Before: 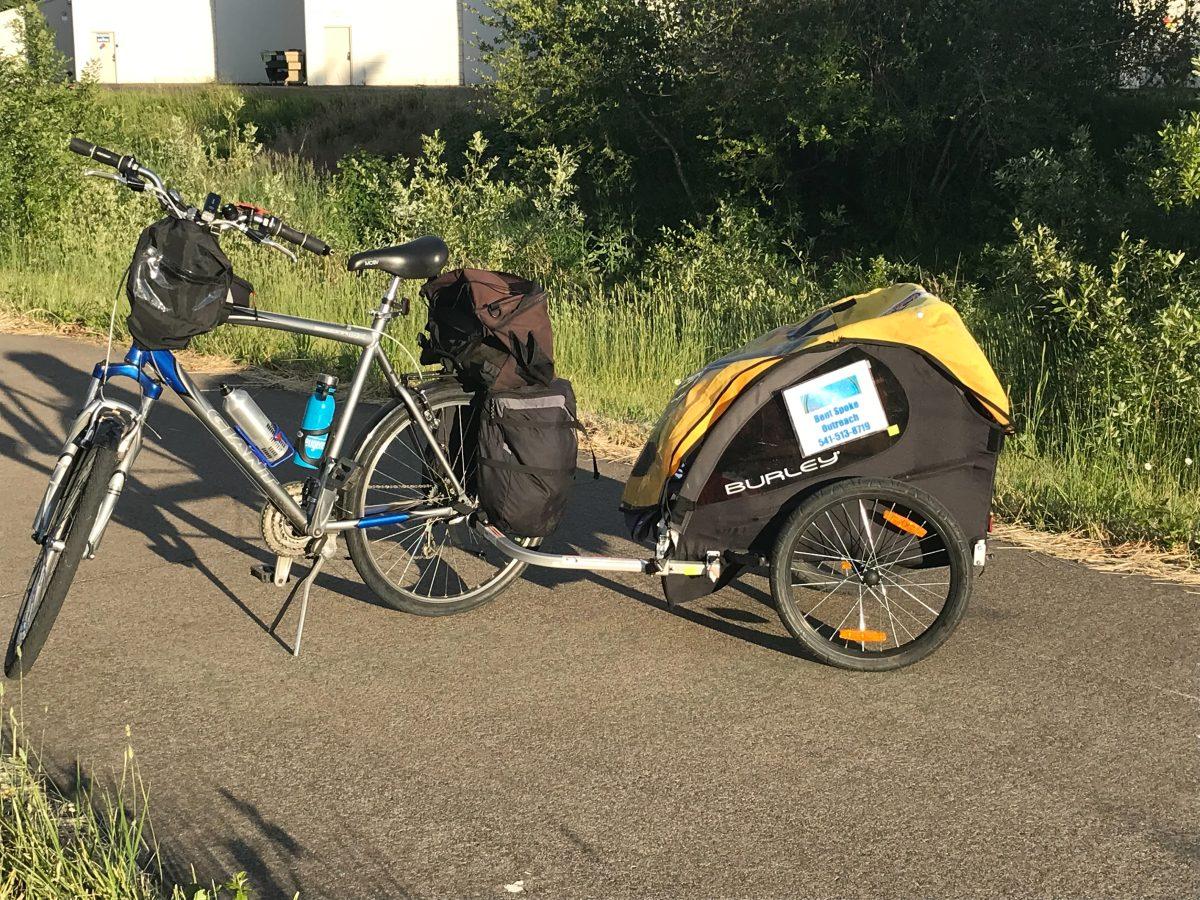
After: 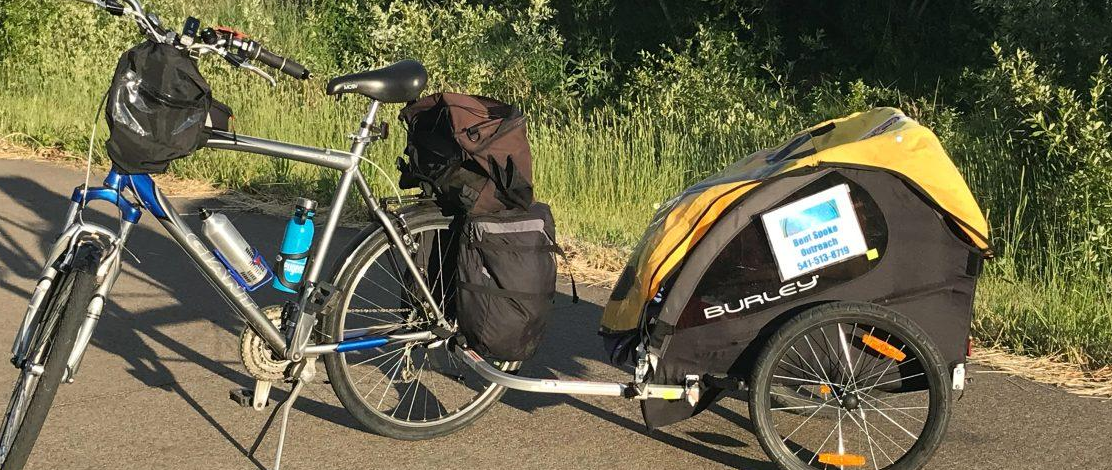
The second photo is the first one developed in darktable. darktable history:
crop: left 1.777%, top 19.565%, right 5.524%, bottom 28.166%
